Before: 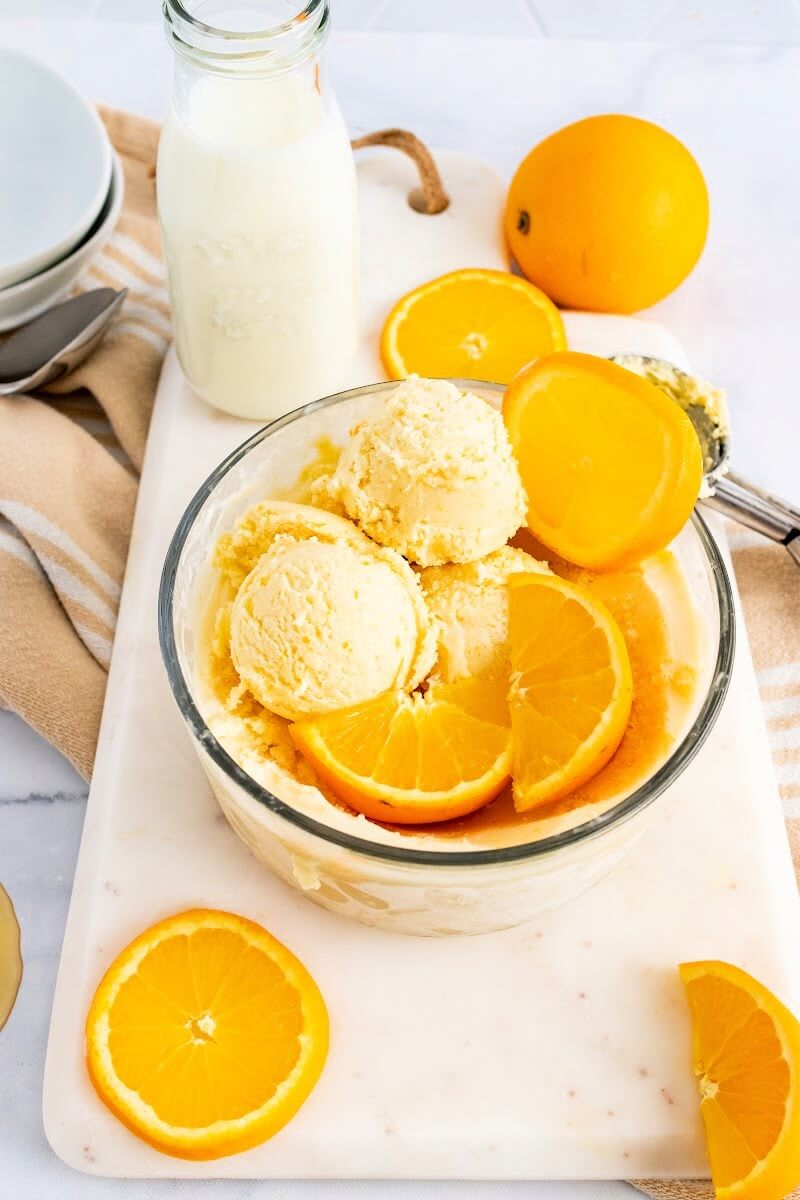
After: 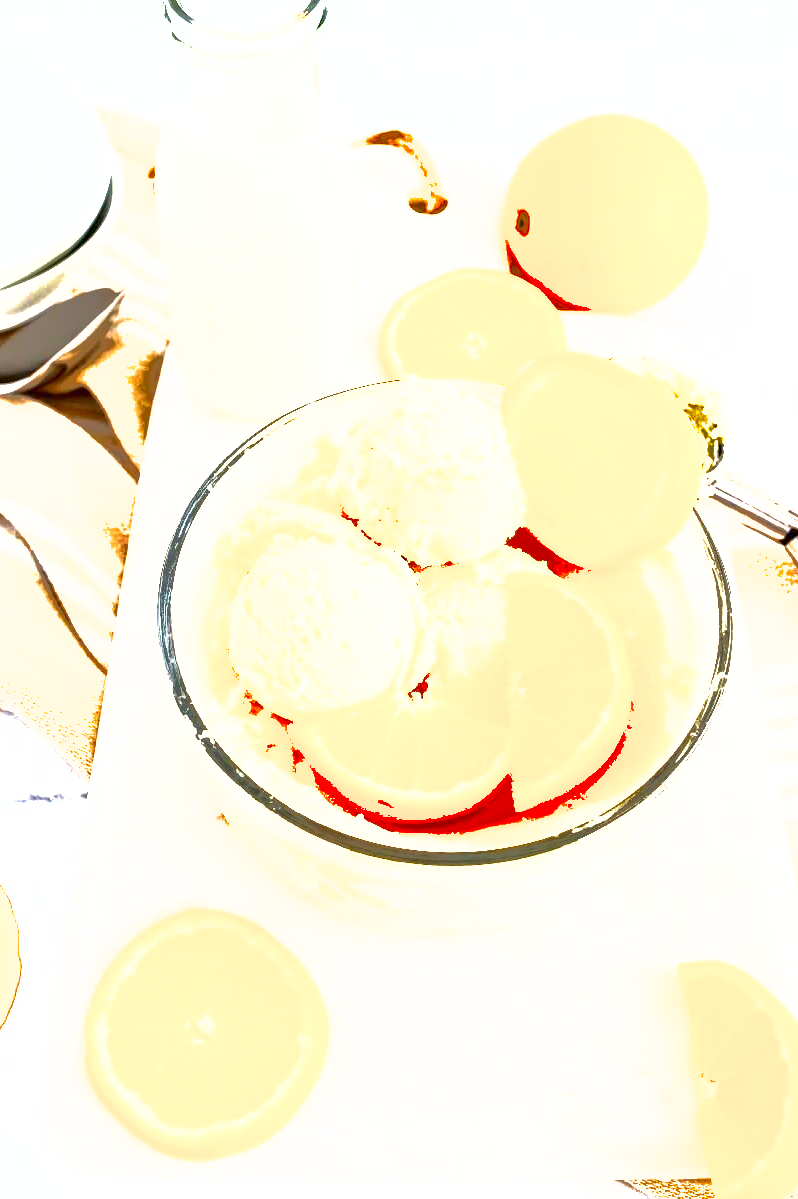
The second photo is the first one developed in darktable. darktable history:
exposure: black level correction 0, exposure 1.928 EV, compensate highlight preservation false
crop and rotate: left 0.149%, bottom 0.006%
contrast brightness saturation: brightness -0.206, saturation 0.078
tone curve: curves: ch0 [(0, 0) (0.003, 0.003) (0.011, 0.011) (0.025, 0.025) (0.044, 0.044) (0.069, 0.068) (0.1, 0.098) (0.136, 0.134) (0.177, 0.175) (0.224, 0.221) (0.277, 0.273) (0.335, 0.33) (0.399, 0.393) (0.468, 0.461) (0.543, 0.546) (0.623, 0.625) (0.709, 0.711) (0.801, 0.802) (0.898, 0.898) (1, 1)], color space Lab, linked channels, preserve colors none
shadows and highlights: shadows 39.38, highlights -60.03
